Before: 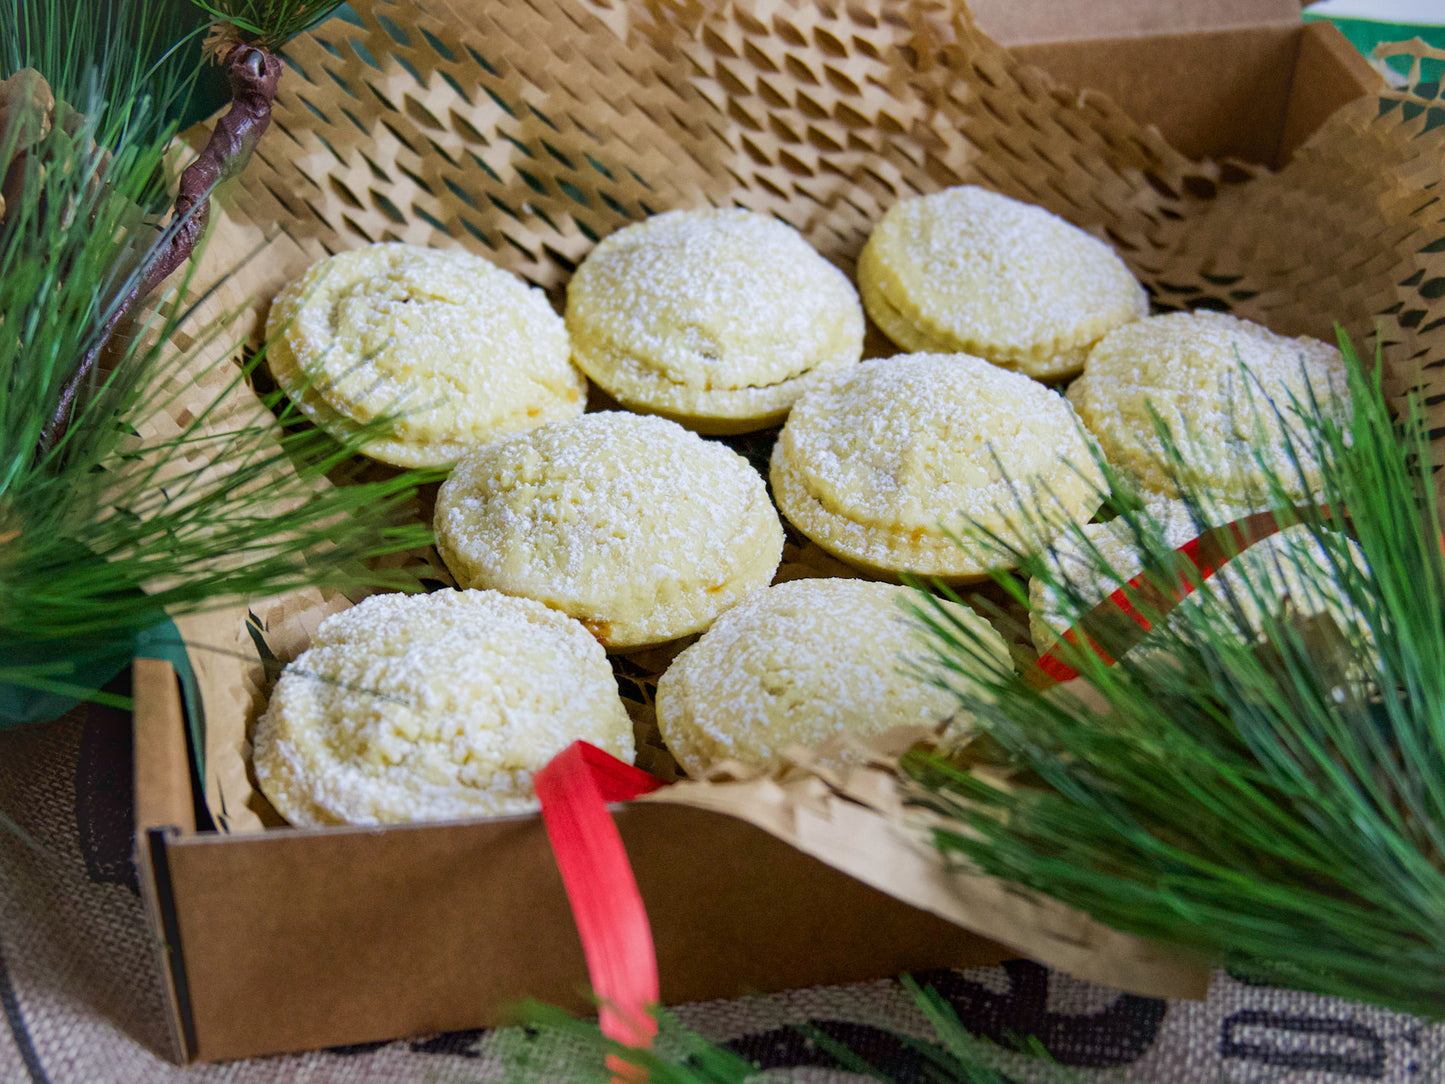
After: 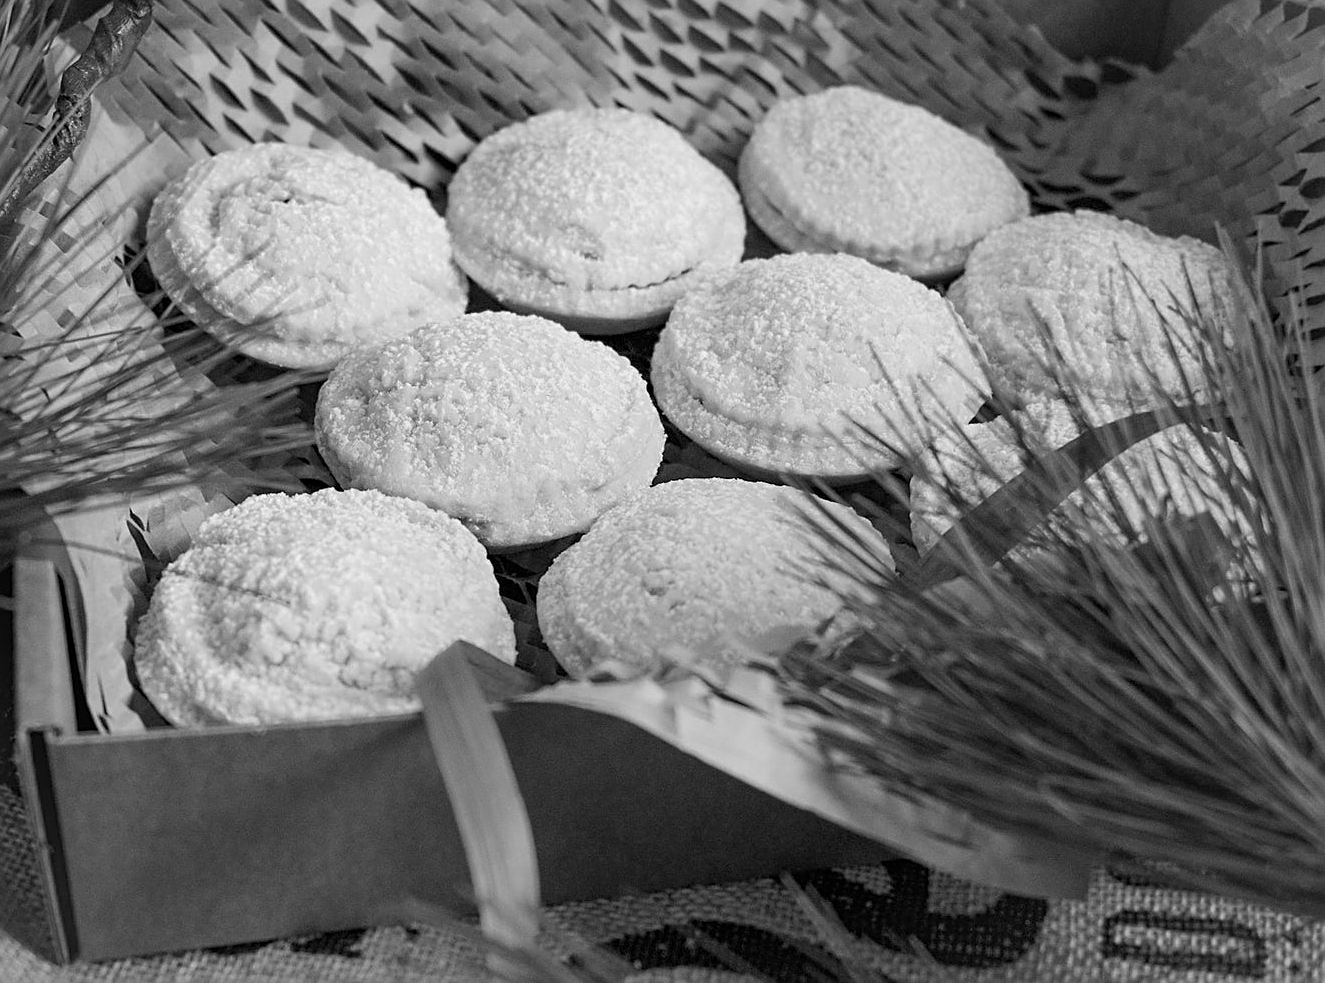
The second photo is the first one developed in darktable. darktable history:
sharpen: on, module defaults
monochrome: a 16.01, b -2.65, highlights 0.52
crop and rotate: left 8.262%, top 9.226%
